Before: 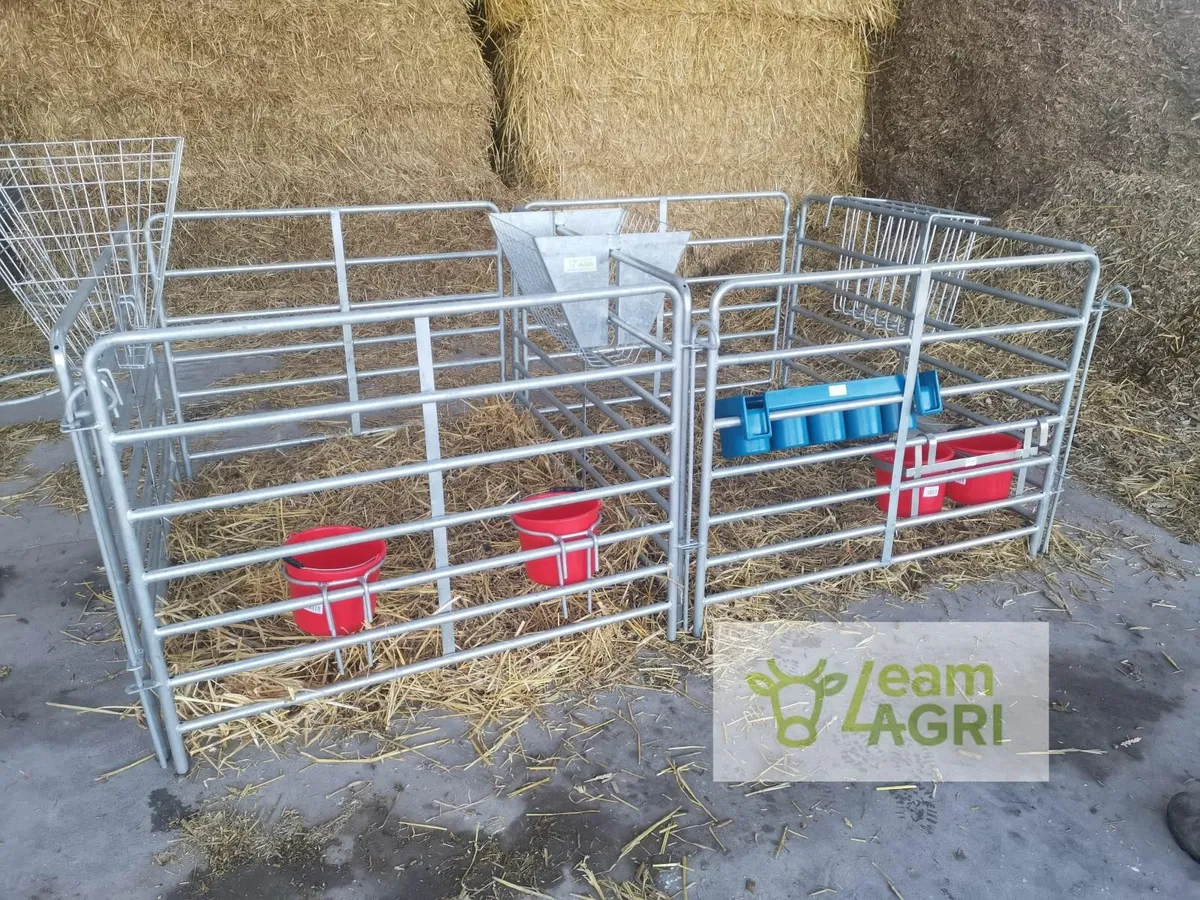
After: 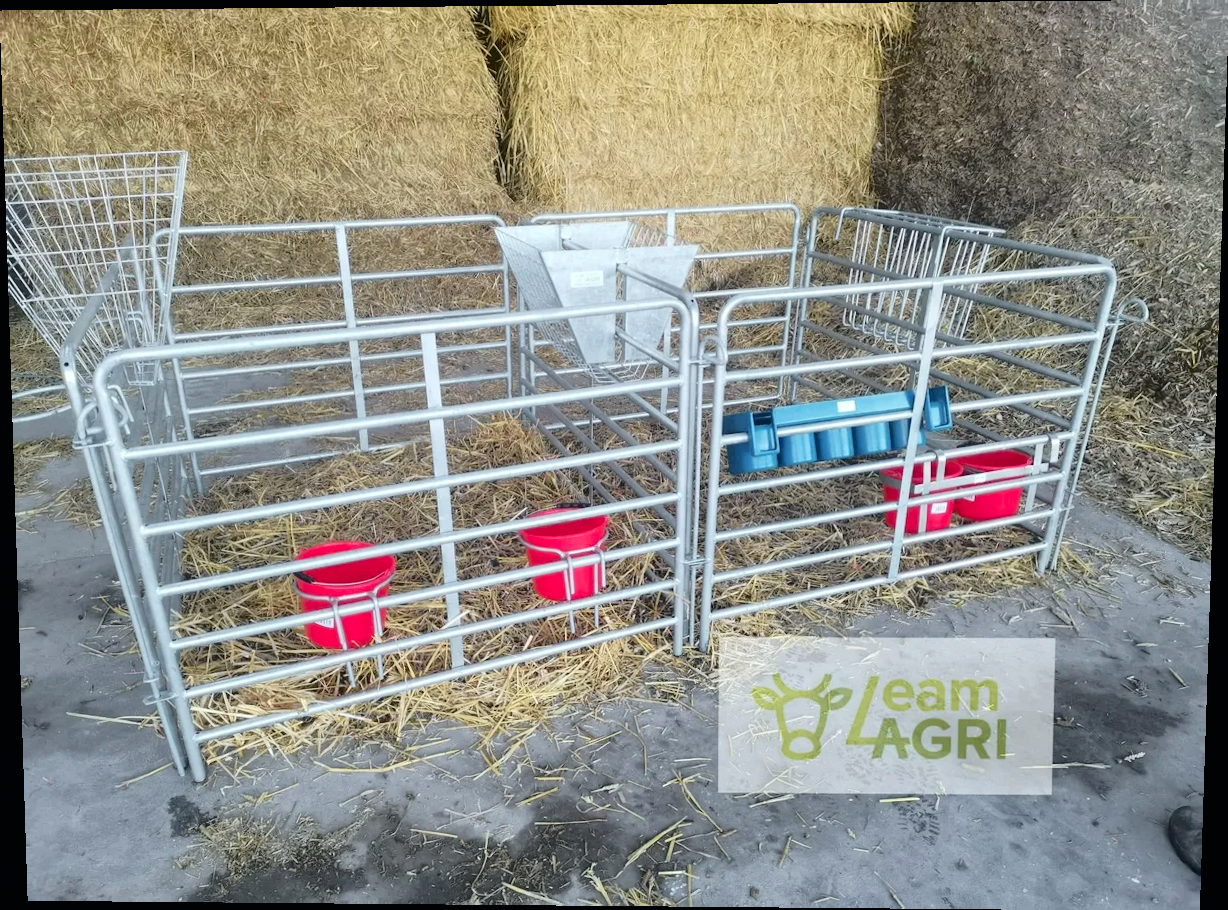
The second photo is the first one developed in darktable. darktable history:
rotate and perspective: lens shift (vertical) 0.048, lens shift (horizontal) -0.024, automatic cropping off
tone curve: curves: ch0 [(0, 0) (0.081, 0.044) (0.192, 0.125) (0.283, 0.238) (0.416, 0.449) (0.495, 0.524) (0.686, 0.743) (0.826, 0.865) (0.978, 0.988)]; ch1 [(0, 0) (0.161, 0.092) (0.35, 0.33) (0.392, 0.392) (0.427, 0.426) (0.479, 0.472) (0.505, 0.497) (0.521, 0.514) (0.547, 0.568) (0.579, 0.597) (0.625, 0.627) (0.678, 0.733) (1, 1)]; ch2 [(0, 0) (0.346, 0.362) (0.404, 0.427) (0.502, 0.495) (0.531, 0.523) (0.549, 0.554) (0.582, 0.596) (0.629, 0.642) (0.717, 0.678) (1, 1)], color space Lab, independent channels, preserve colors none
